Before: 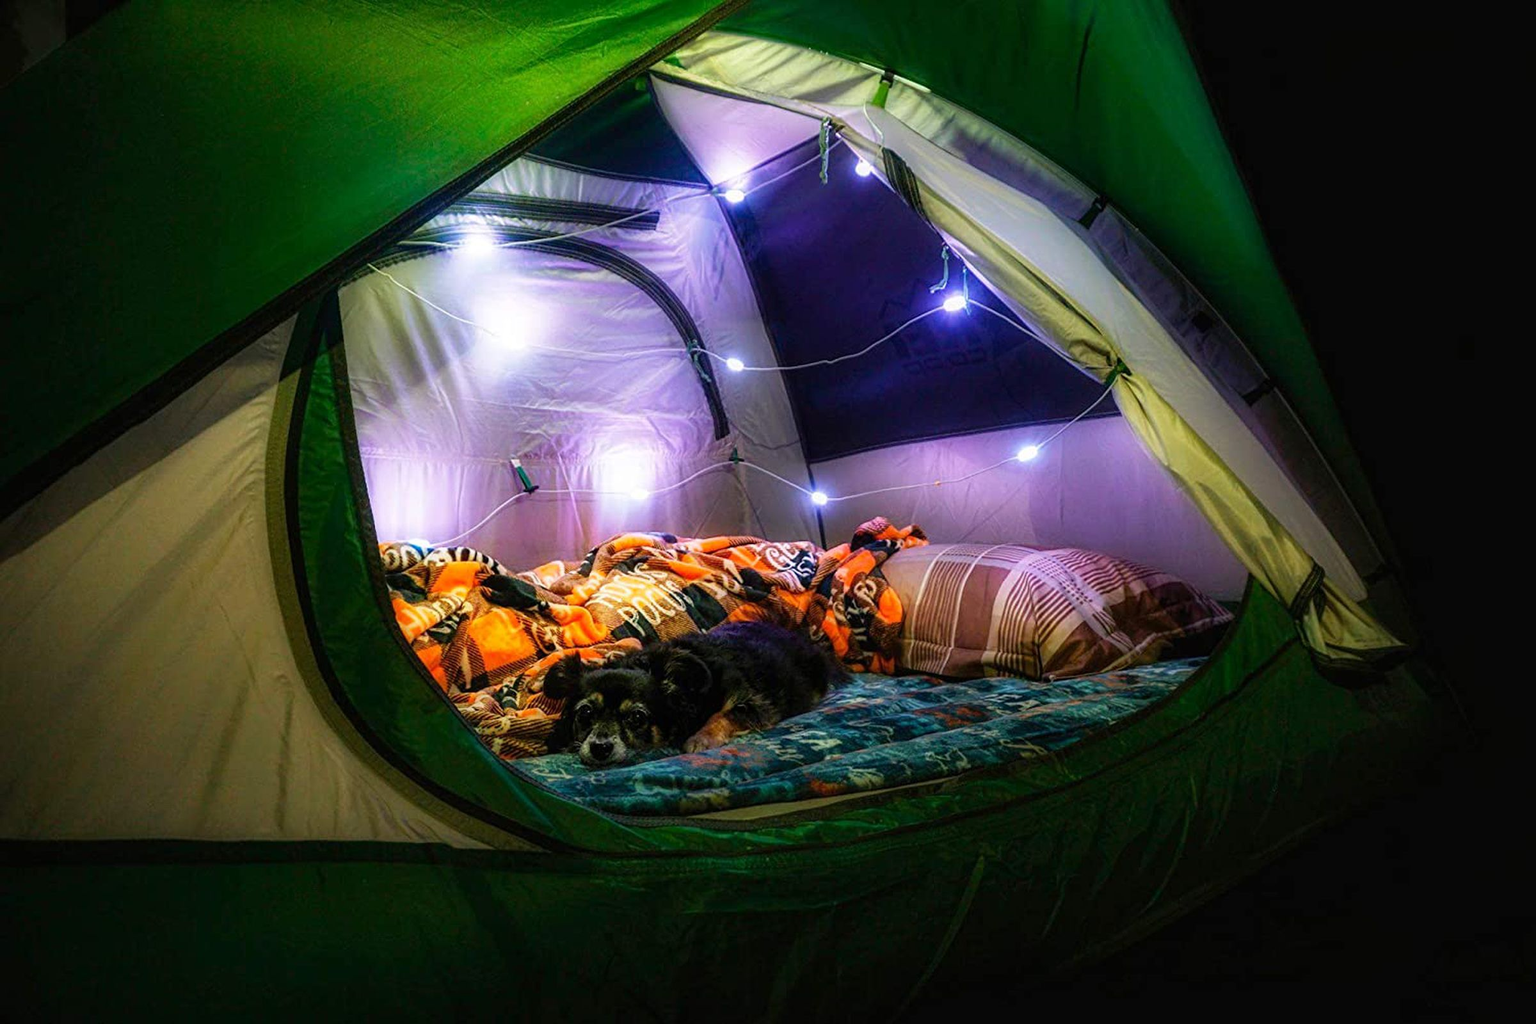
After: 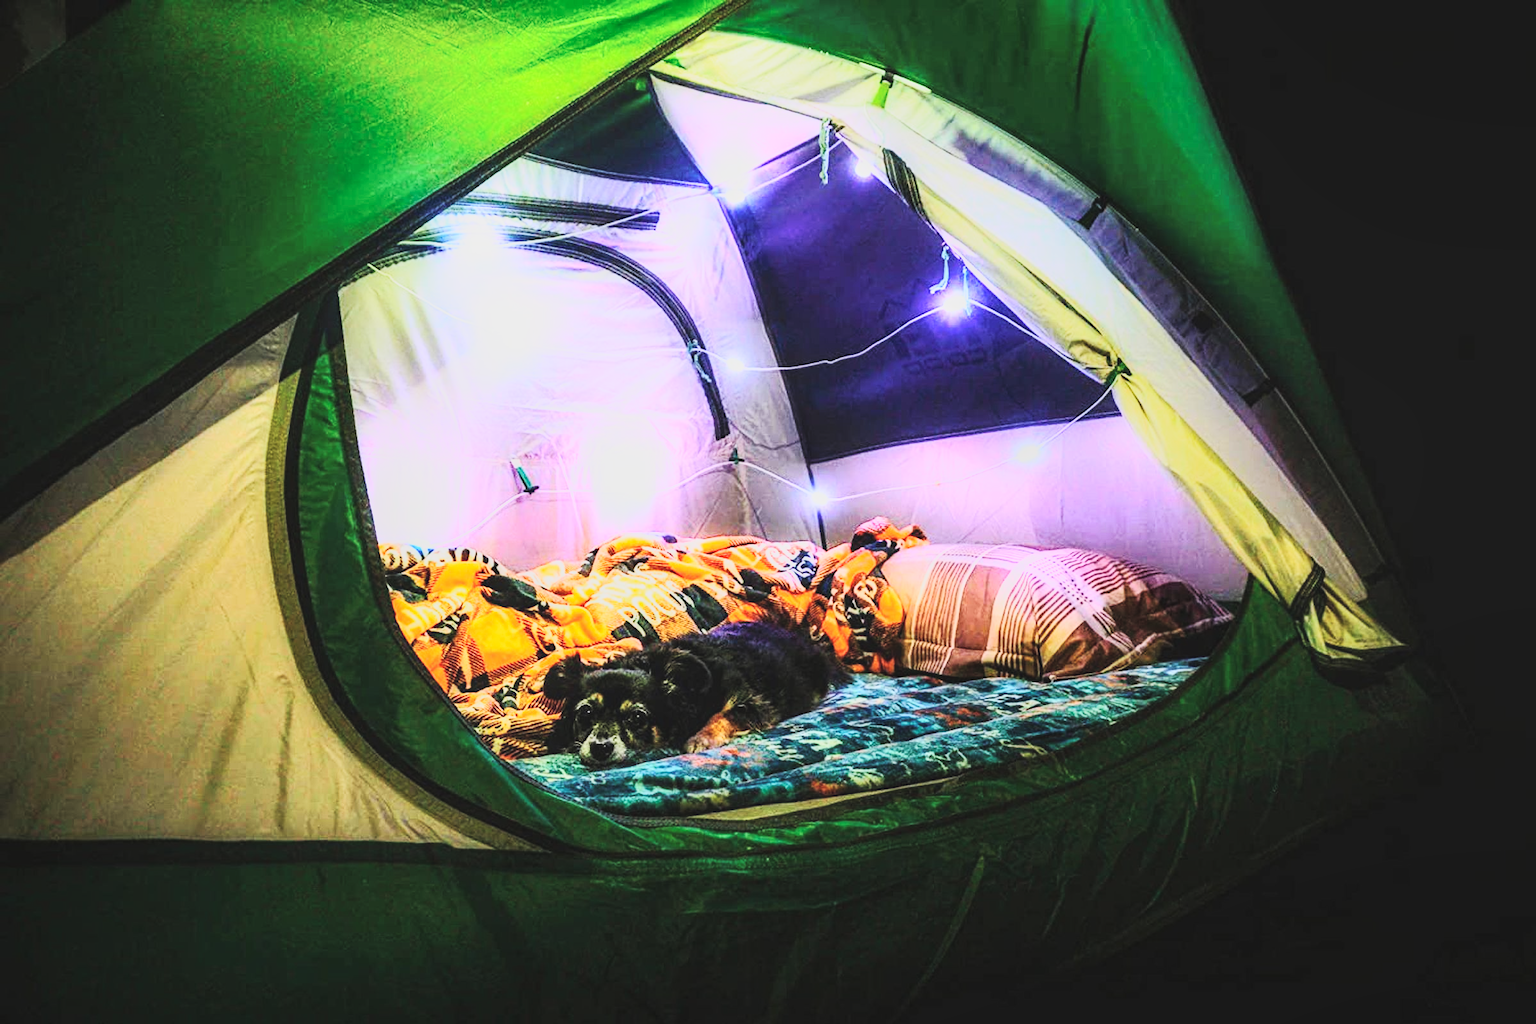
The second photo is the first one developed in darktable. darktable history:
local contrast: detail 110%
base curve: curves: ch0 [(0, 0) (0.028, 0.03) (0.121, 0.232) (0.46, 0.748) (0.859, 0.968) (1, 1)], preserve colors none
tone curve: curves: ch0 [(0, 0.052) (0.207, 0.35) (0.392, 0.592) (0.54, 0.803) (0.725, 0.922) (0.99, 0.974)], color space Lab, independent channels, preserve colors none
